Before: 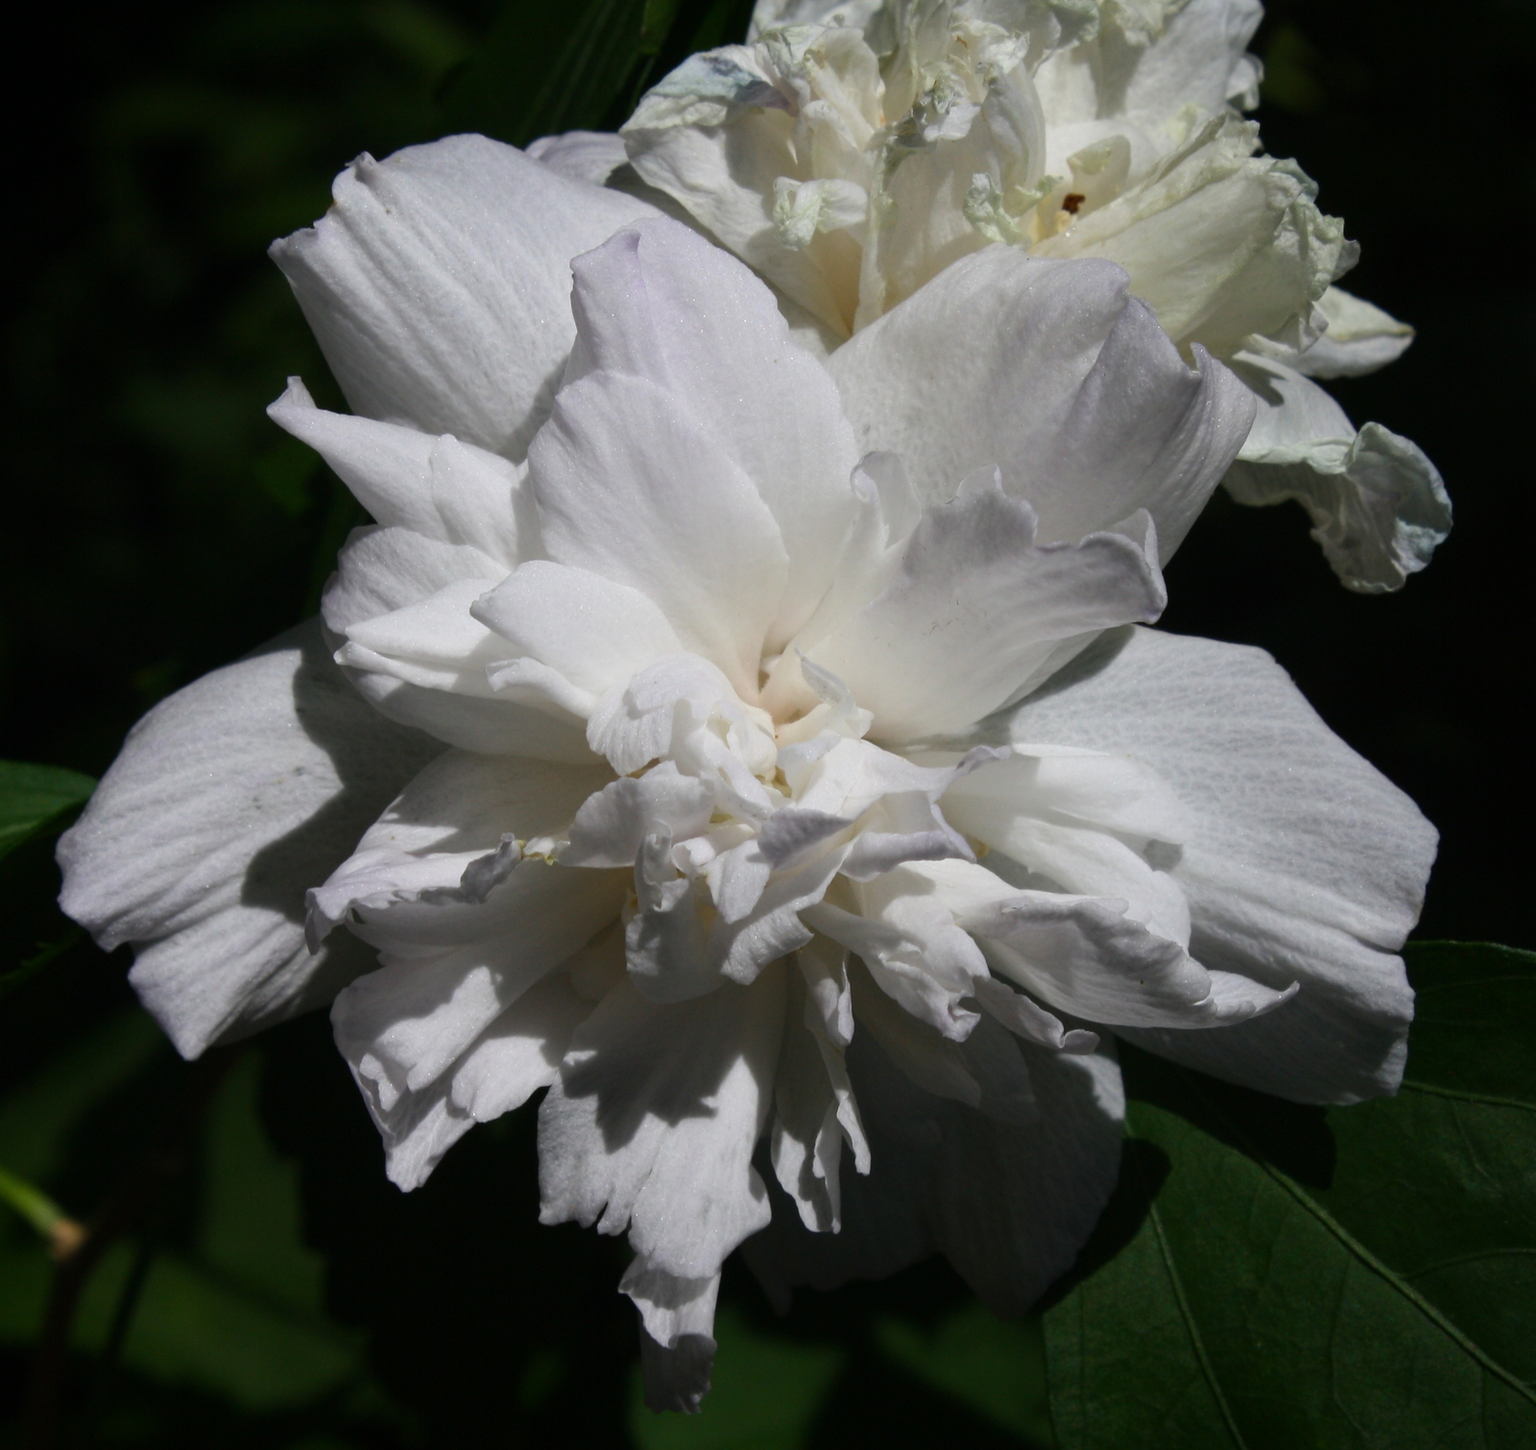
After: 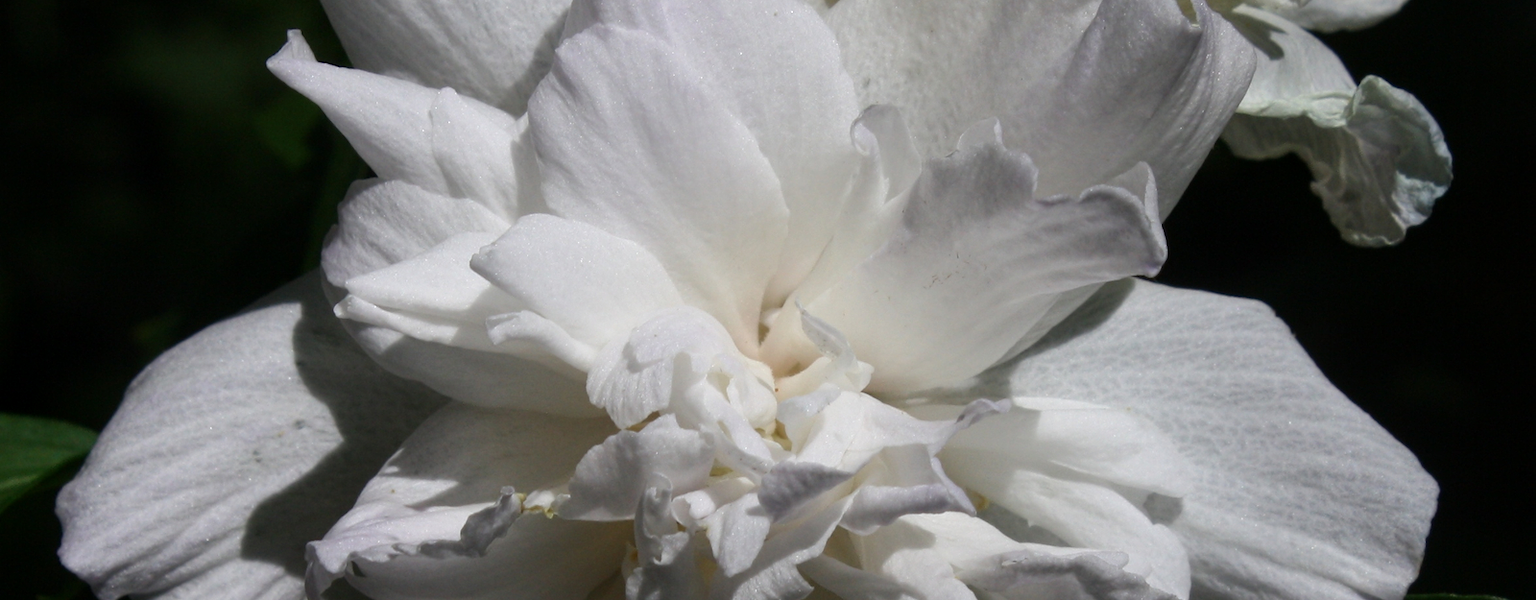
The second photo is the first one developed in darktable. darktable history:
local contrast: highlights 105%, shadows 97%, detail 120%, midtone range 0.2
crop and rotate: top 23.922%, bottom 34.596%
